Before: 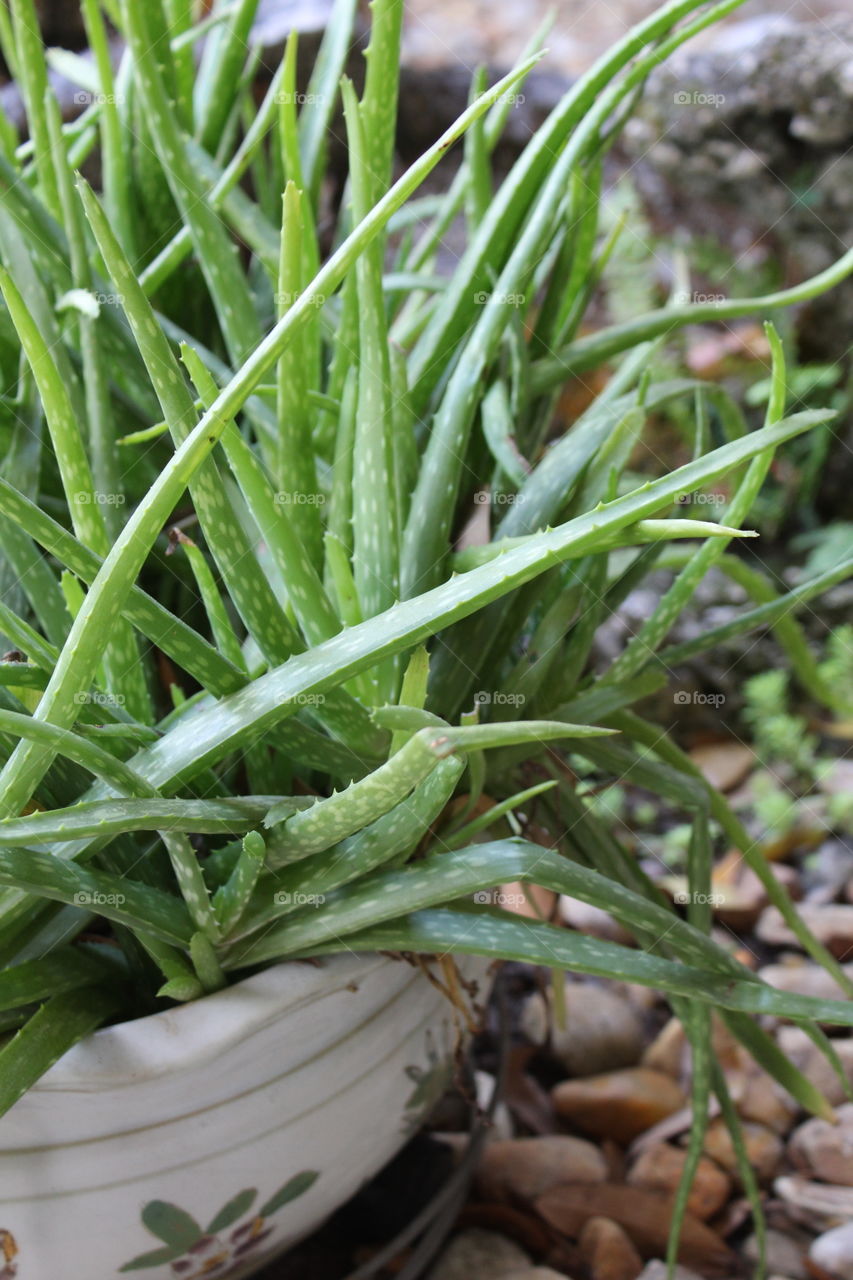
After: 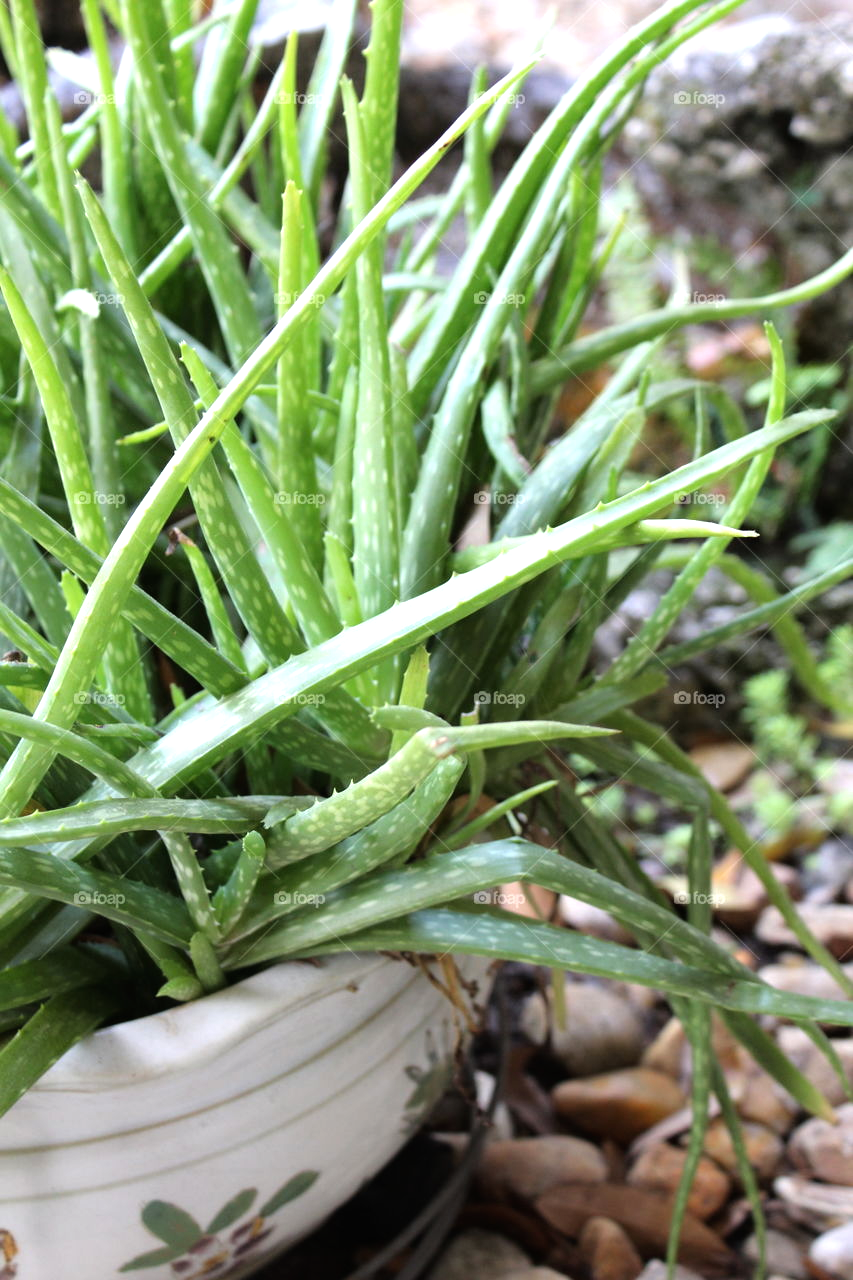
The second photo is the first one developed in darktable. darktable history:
tone equalizer: -8 EV -0.733 EV, -7 EV -0.708 EV, -6 EV -0.626 EV, -5 EV -0.394 EV, -3 EV 0.39 EV, -2 EV 0.6 EV, -1 EV 0.677 EV, +0 EV 0.776 EV
